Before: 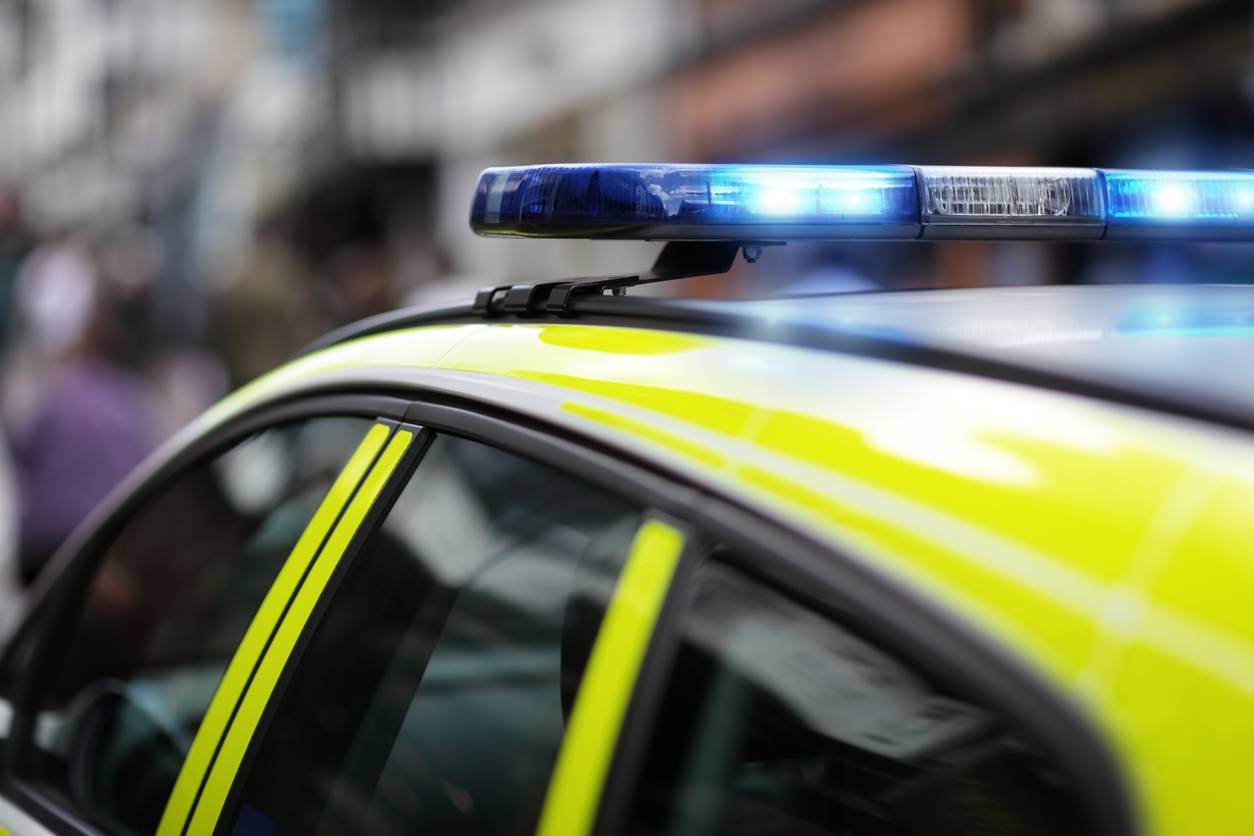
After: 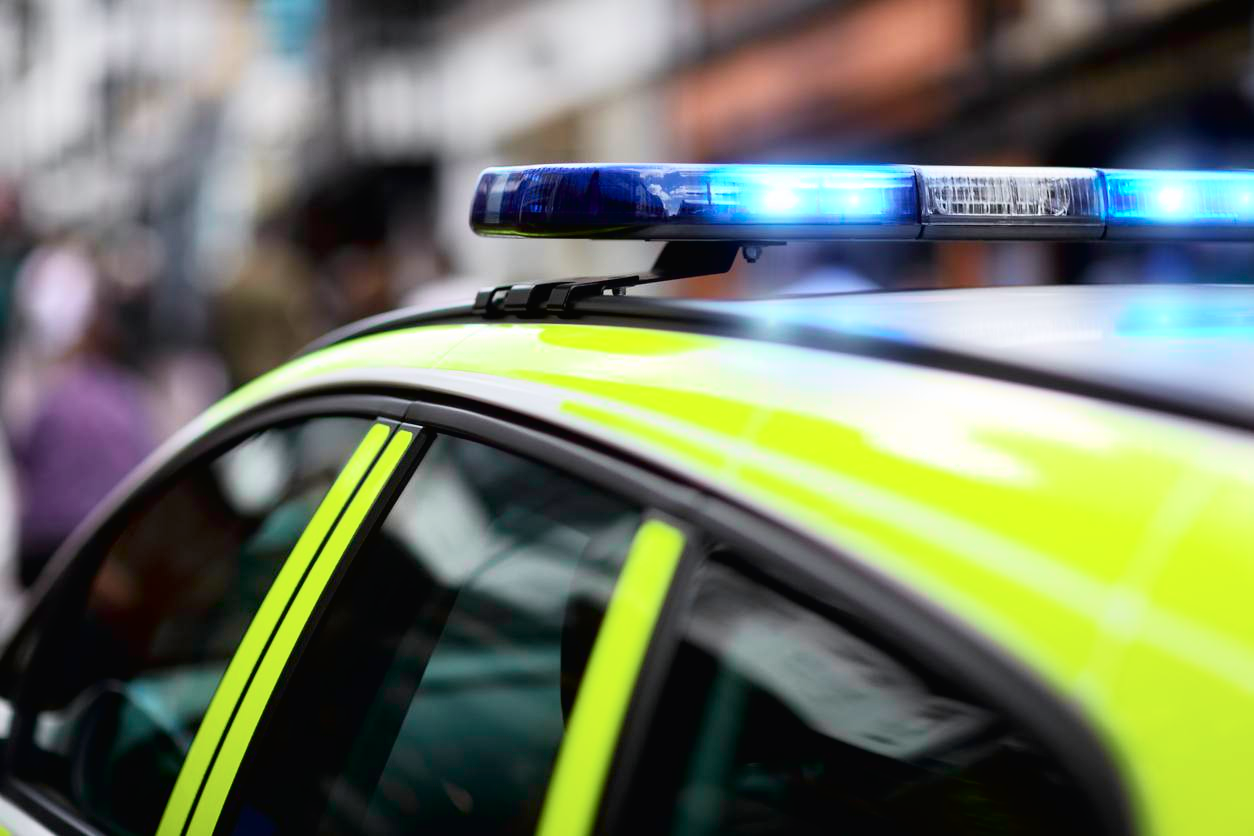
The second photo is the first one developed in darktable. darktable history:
tone curve: curves: ch0 [(0, 0.013) (0.054, 0.018) (0.205, 0.191) (0.289, 0.292) (0.39, 0.424) (0.493, 0.551) (0.647, 0.752) (0.796, 0.887) (1, 0.998)]; ch1 [(0, 0) (0.371, 0.339) (0.477, 0.452) (0.494, 0.495) (0.501, 0.501) (0.51, 0.516) (0.54, 0.557) (0.572, 0.605) (0.66, 0.701) (0.783, 0.804) (1, 1)]; ch2 [(0, 0) (0.32, 0.281) (0.403, 0.399) (0.441, 0.428) (0.47, 0.469) (0.498, 0.496) (0.524, 0.543) (0.551, 0.579) (0.633, 0.665) (0.7, 0.711) (1, 1)], color space Lab, independent channels, preserve colors none
